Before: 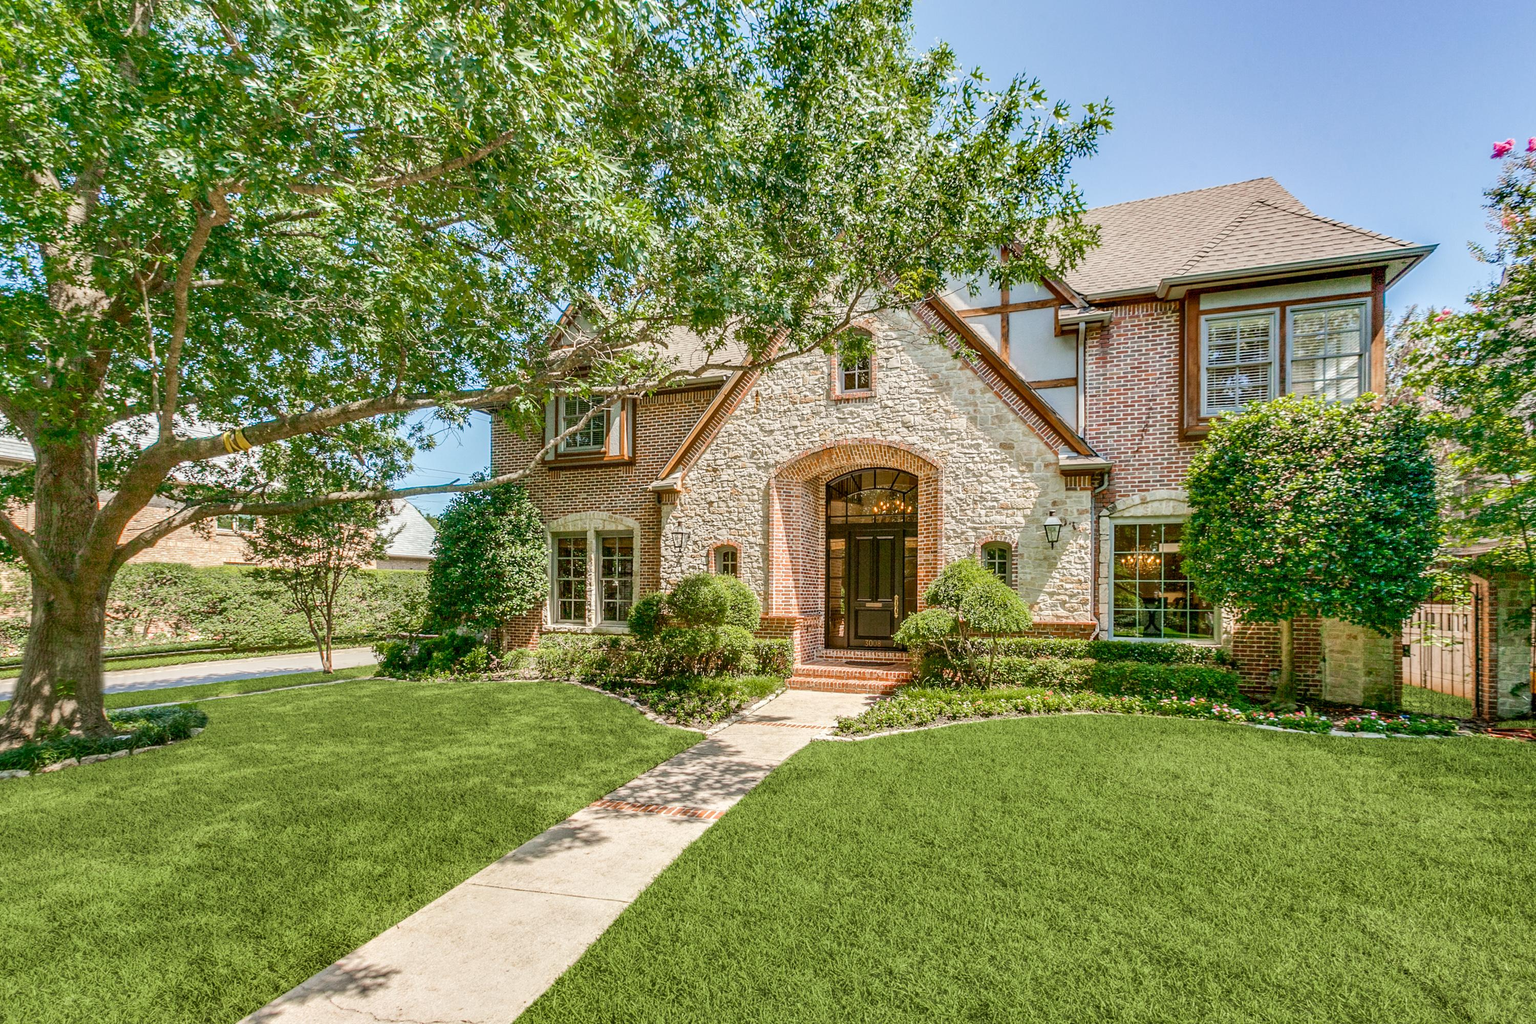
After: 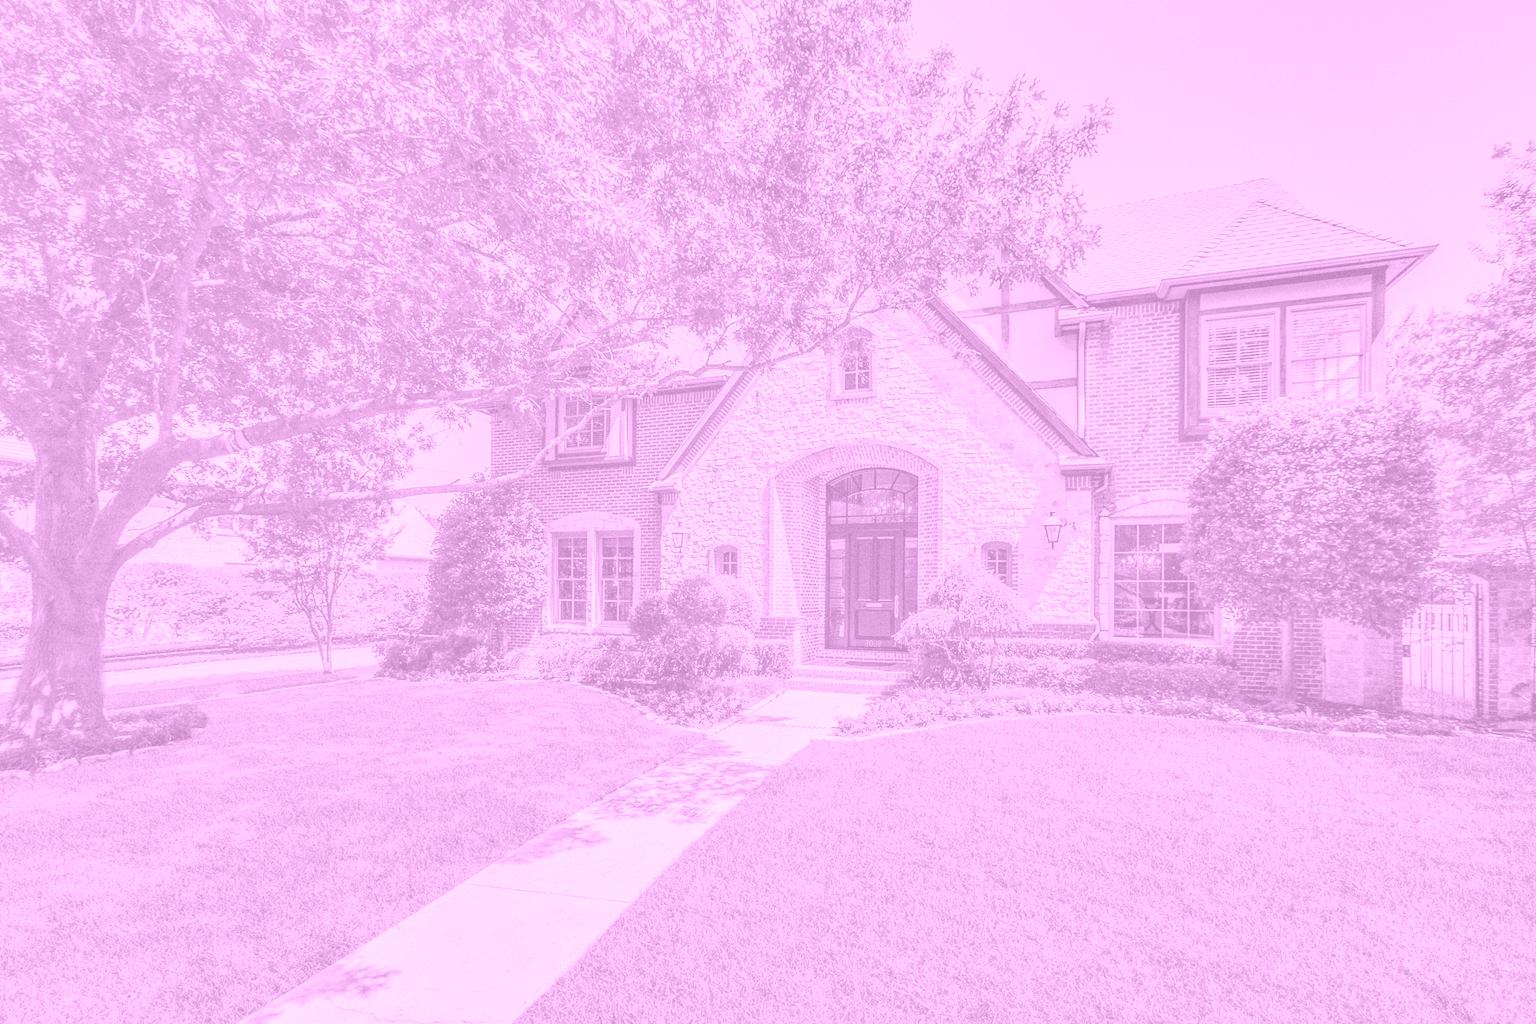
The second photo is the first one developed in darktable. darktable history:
grain: on, module defaults
colorize: hue 331.2°, saturation 69%, source mix 30.28%, lightness 69.02%, version 1
contrast equalizer: octaves 7, y [[0.6 ×6], [0.55 ×6], [0 ×6], [0 ×6], [0 ×6]], mix 0.3
